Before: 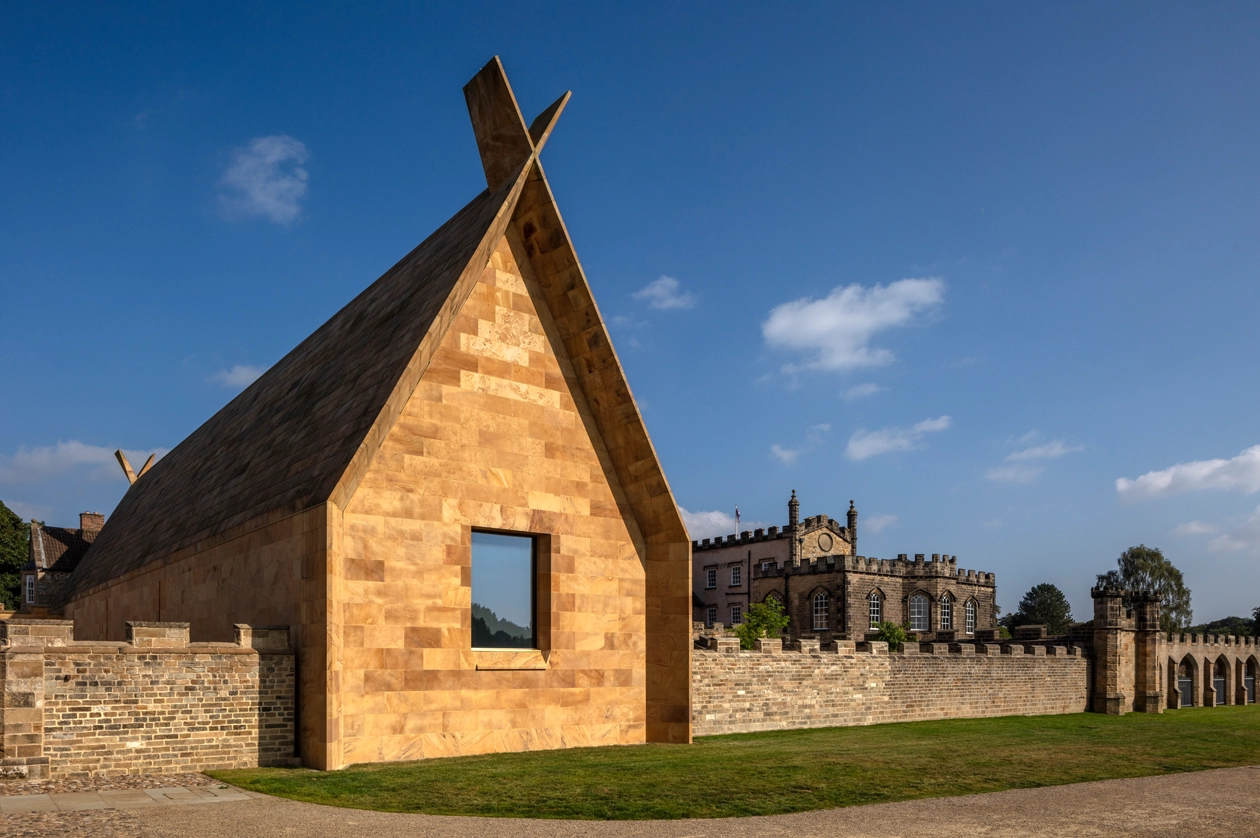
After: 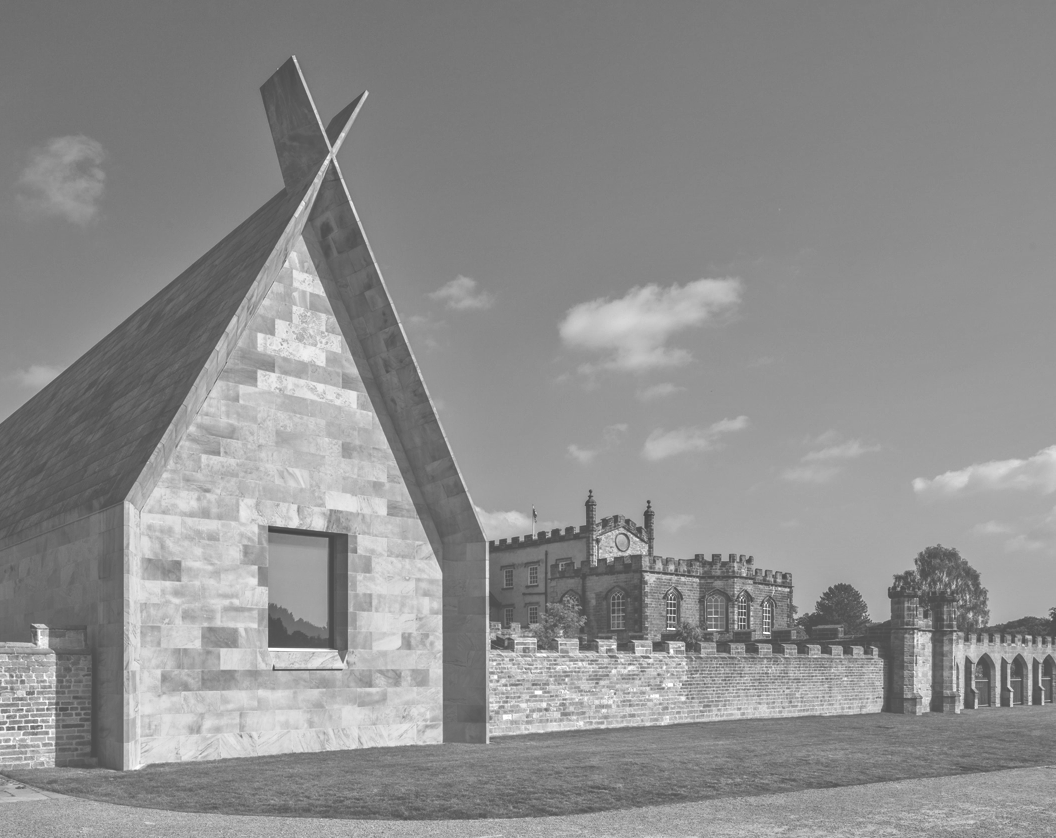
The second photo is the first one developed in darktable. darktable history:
tone equalizer: -7 EV 0.15 EV, -6 EV 0.6 EV, -5 EV 1.15 EV, -4 EV 1.33 EV, -3 EV 1.15 EV, -2 EV 0.6 EV, -1 EV 0.15 EV, mask exposure compensation -0.5 EV
crop: left 16.145%
color zones: curves: ch0 [(0.826, 0.353)]; ch1 [(0.242, 0.647) (0.889, 0.342)]; ch2 [(0.246, 0.089) (0.969, 0.068)]
exposure: black level correction -0.03, compensate highlight preservation false
color contrast: green-magenta contrast 0, blue-yellow contrast 0
